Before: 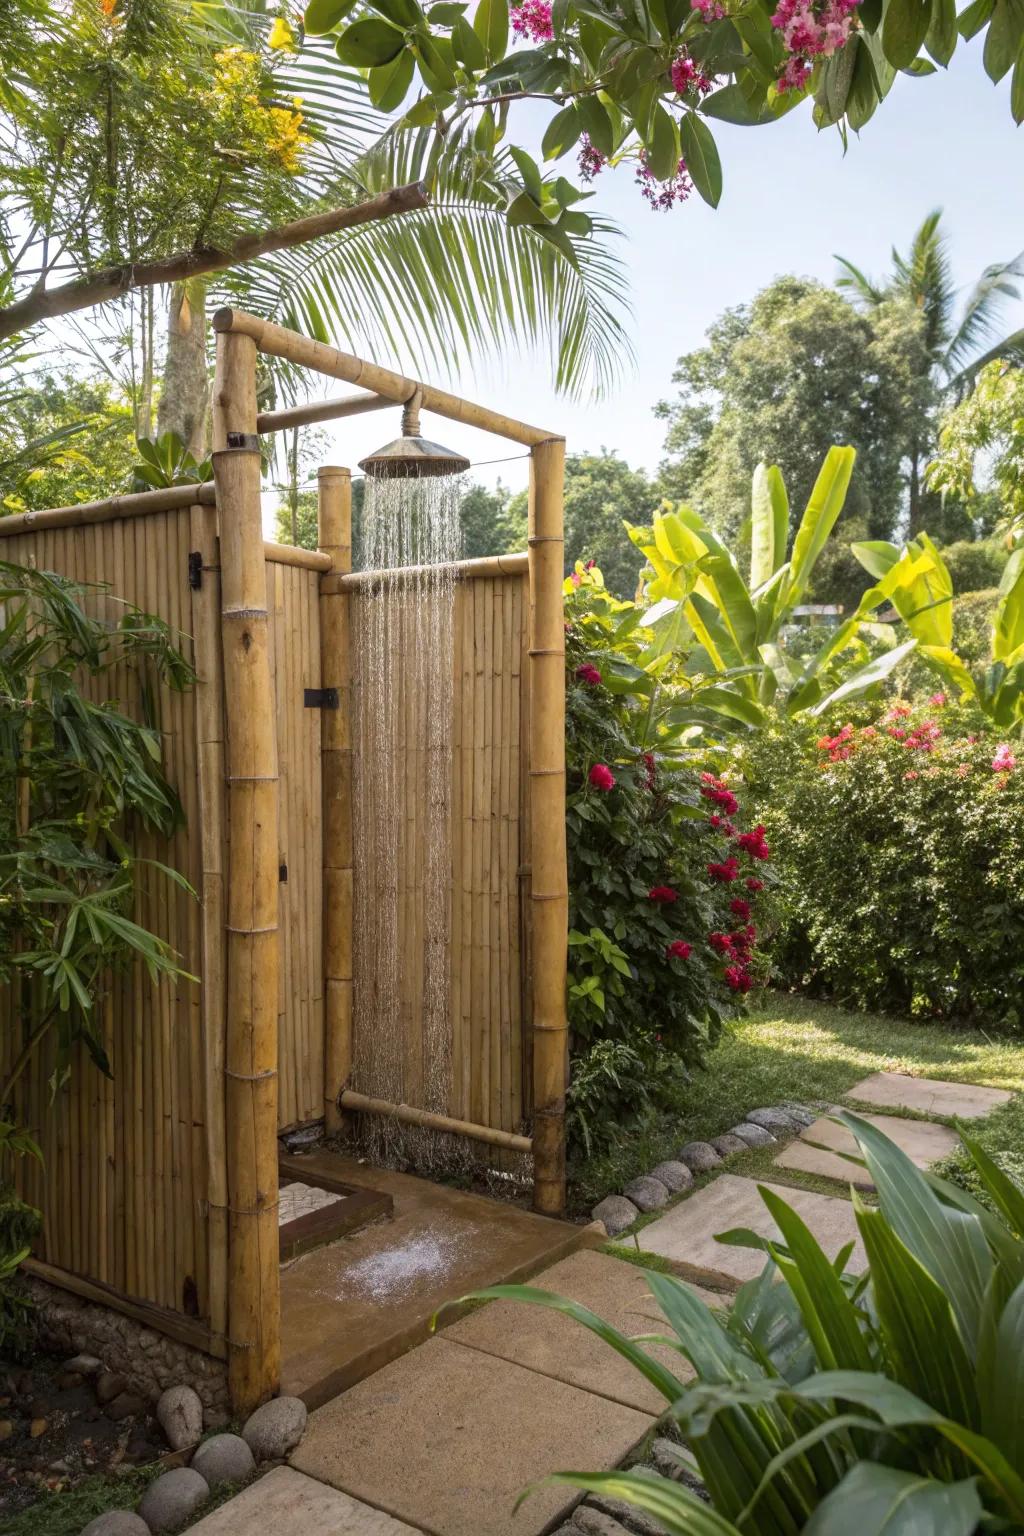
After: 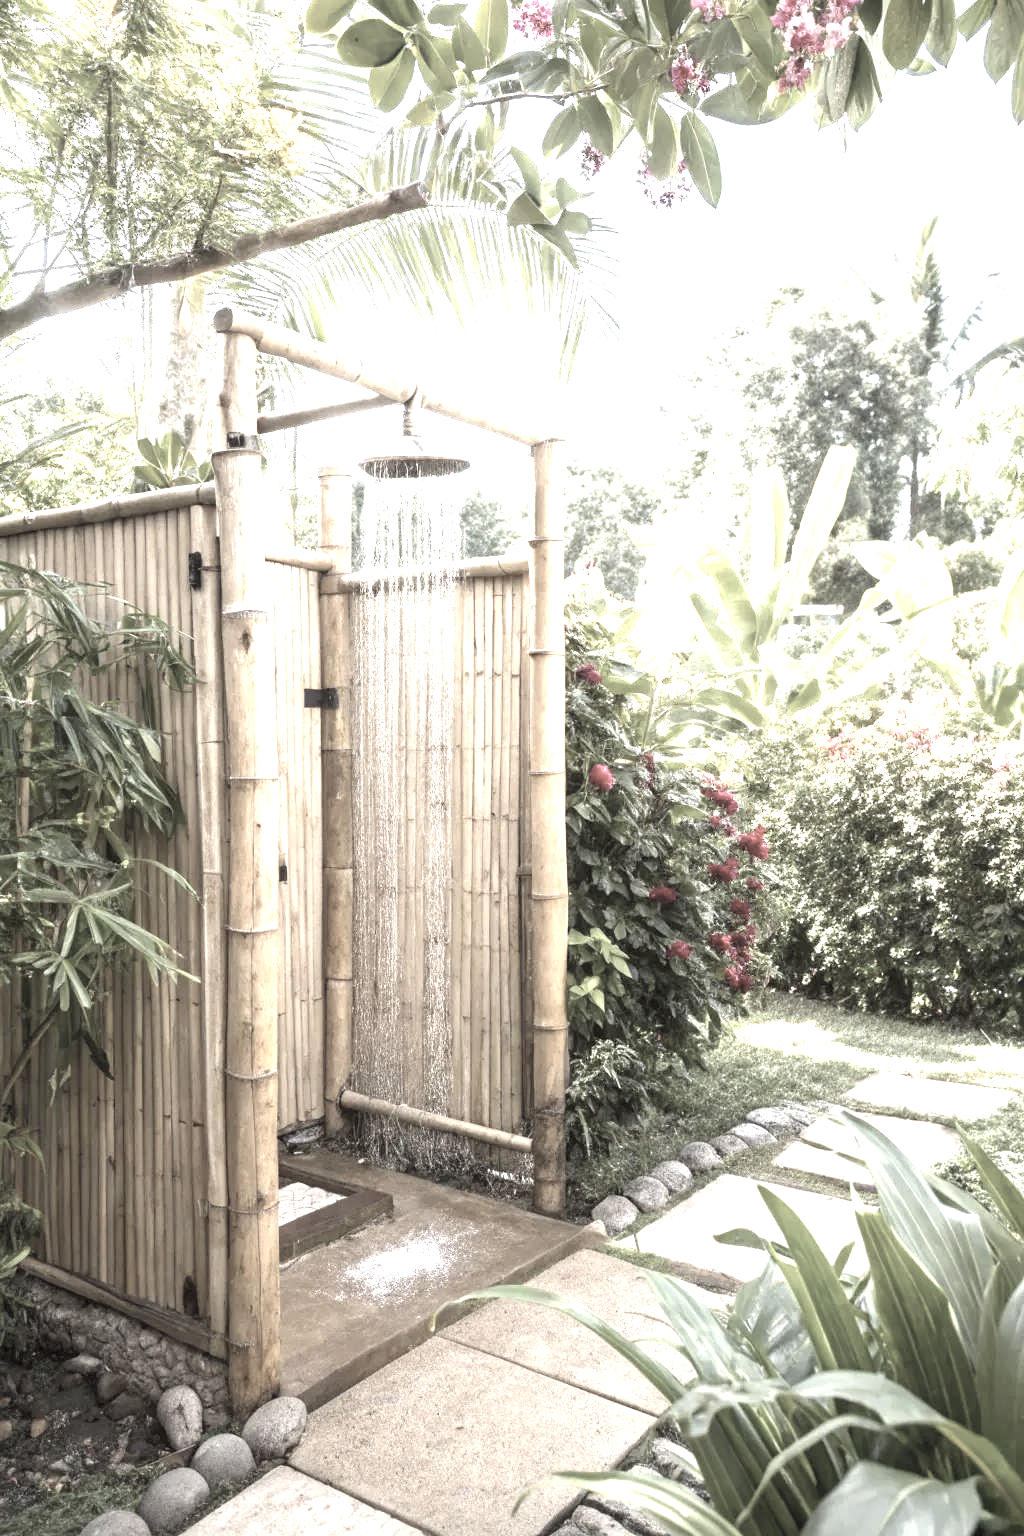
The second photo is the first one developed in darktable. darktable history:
exposure: black level correction 0, exposure 2.138 EV, compensate exposure bias true, compensate highlight preservation false
color correction: saturation 0.3
